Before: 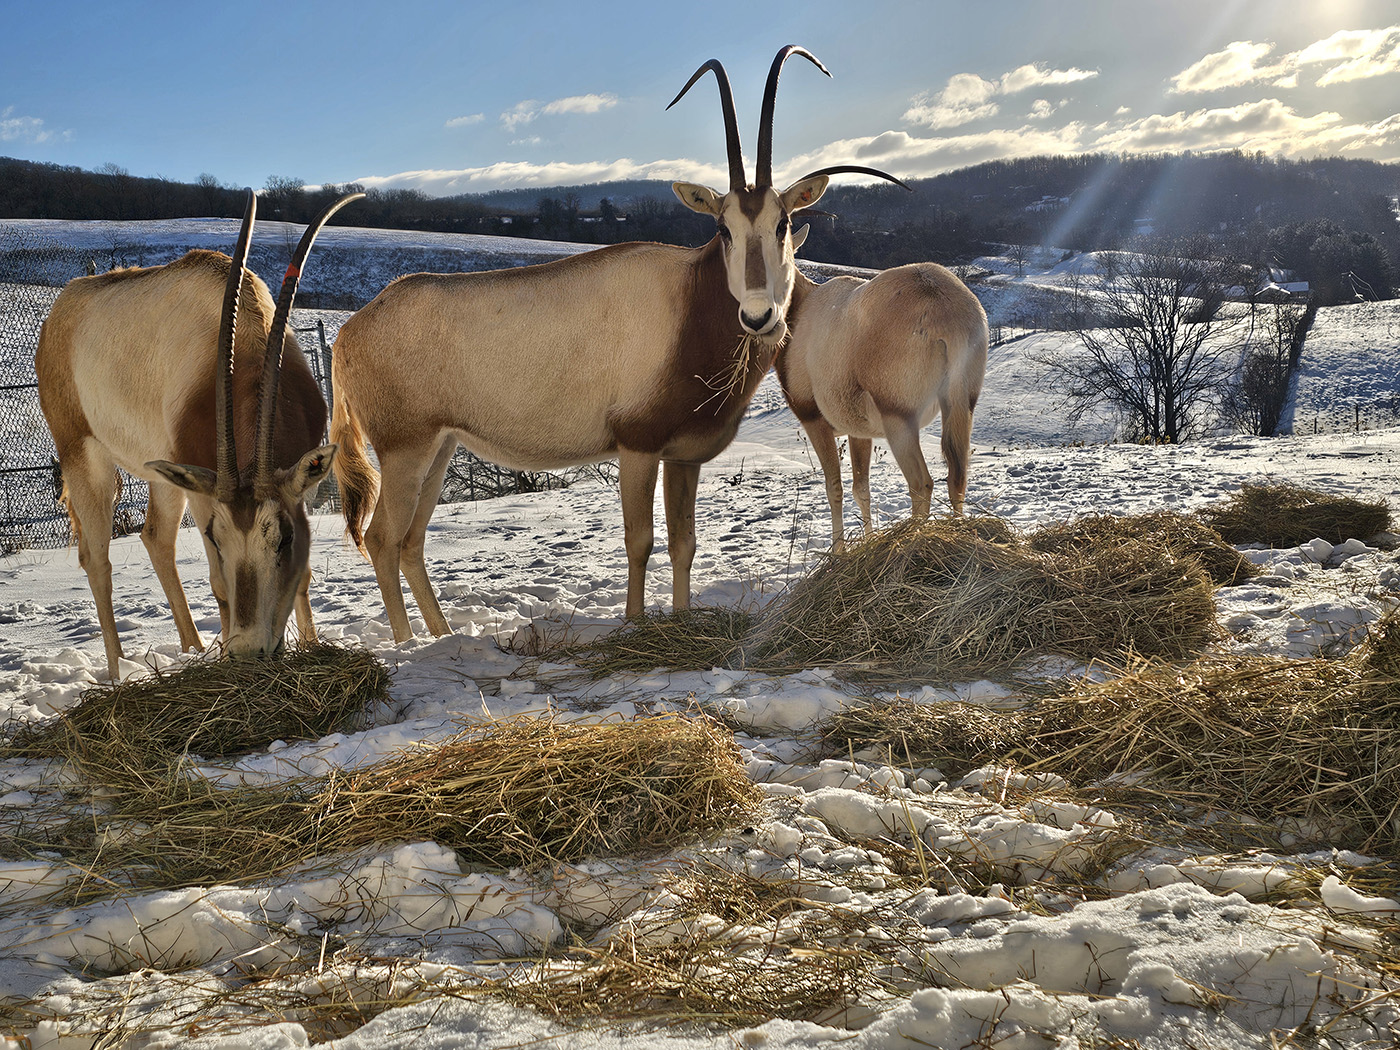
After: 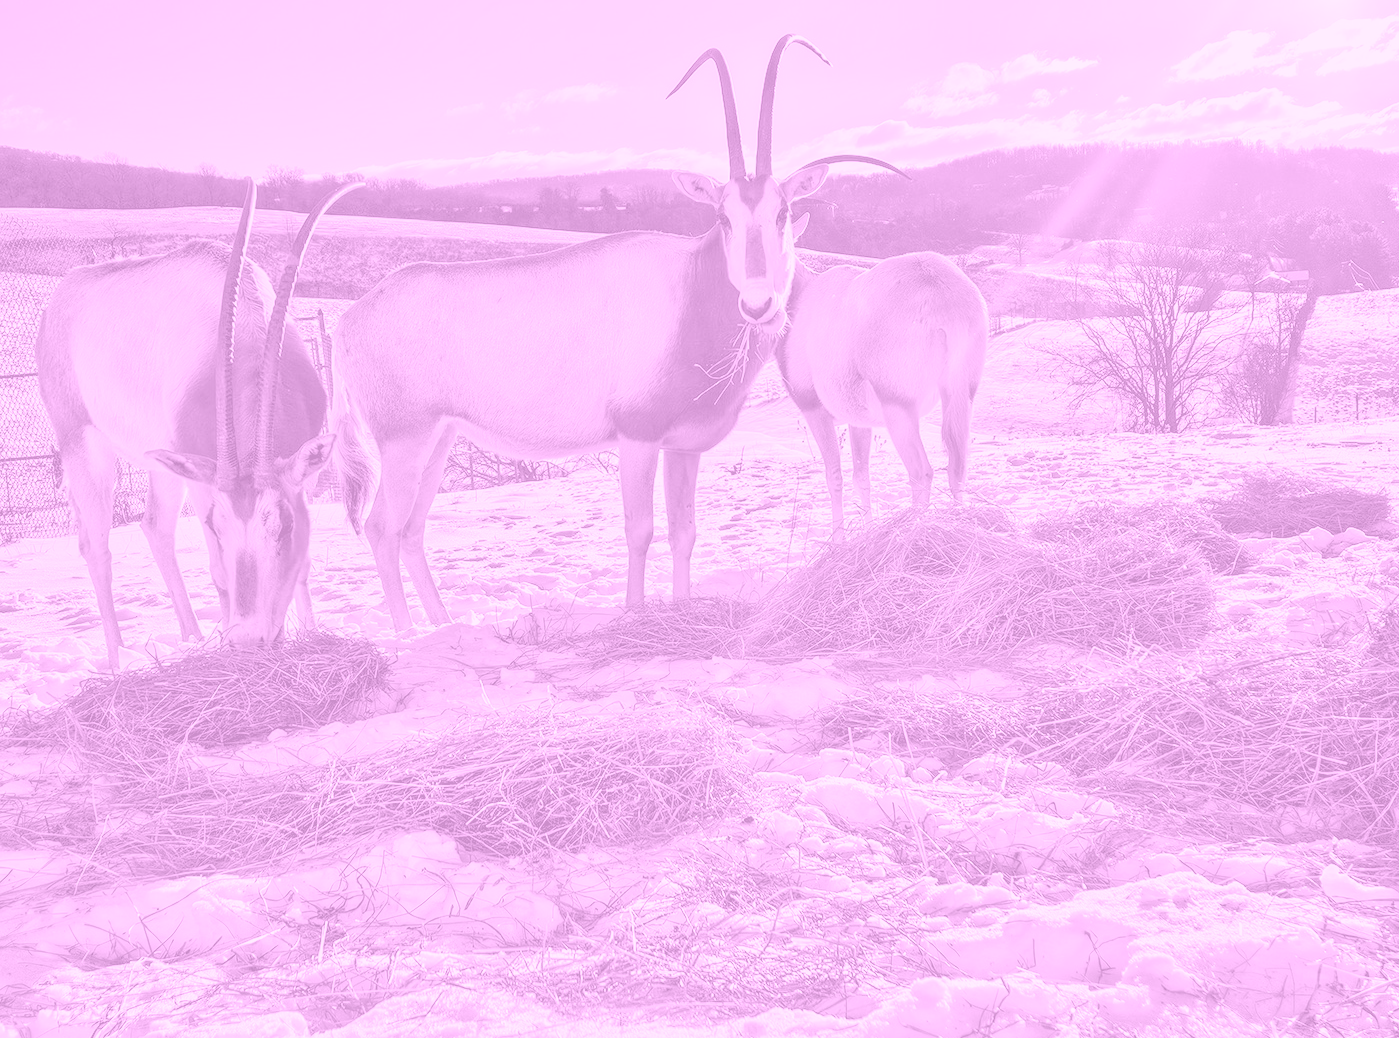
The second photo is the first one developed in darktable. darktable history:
colorize: hue 331.2°, saturation 69%, source mix 30.28%, lightness 69.02%, version 1
levels: black 3.83%, white 90.64%, levels [0.044, 0.416, 0.908]
contrast brightness saturation: contrast 0.1, brightness 0.02, saturation 0.02
color balance rgb: shadows lift › chroma 5.41%, shadows lift › hue 240°, highlights gain › chroma 3.74%, highlights gain › hue 60°, saturation formula JzAzBz (2021)
crop: top 1.049%, right 0.001%
color correction: highlights a* -11.71, highlights b* -15.58
local contrast: on, module defaults
